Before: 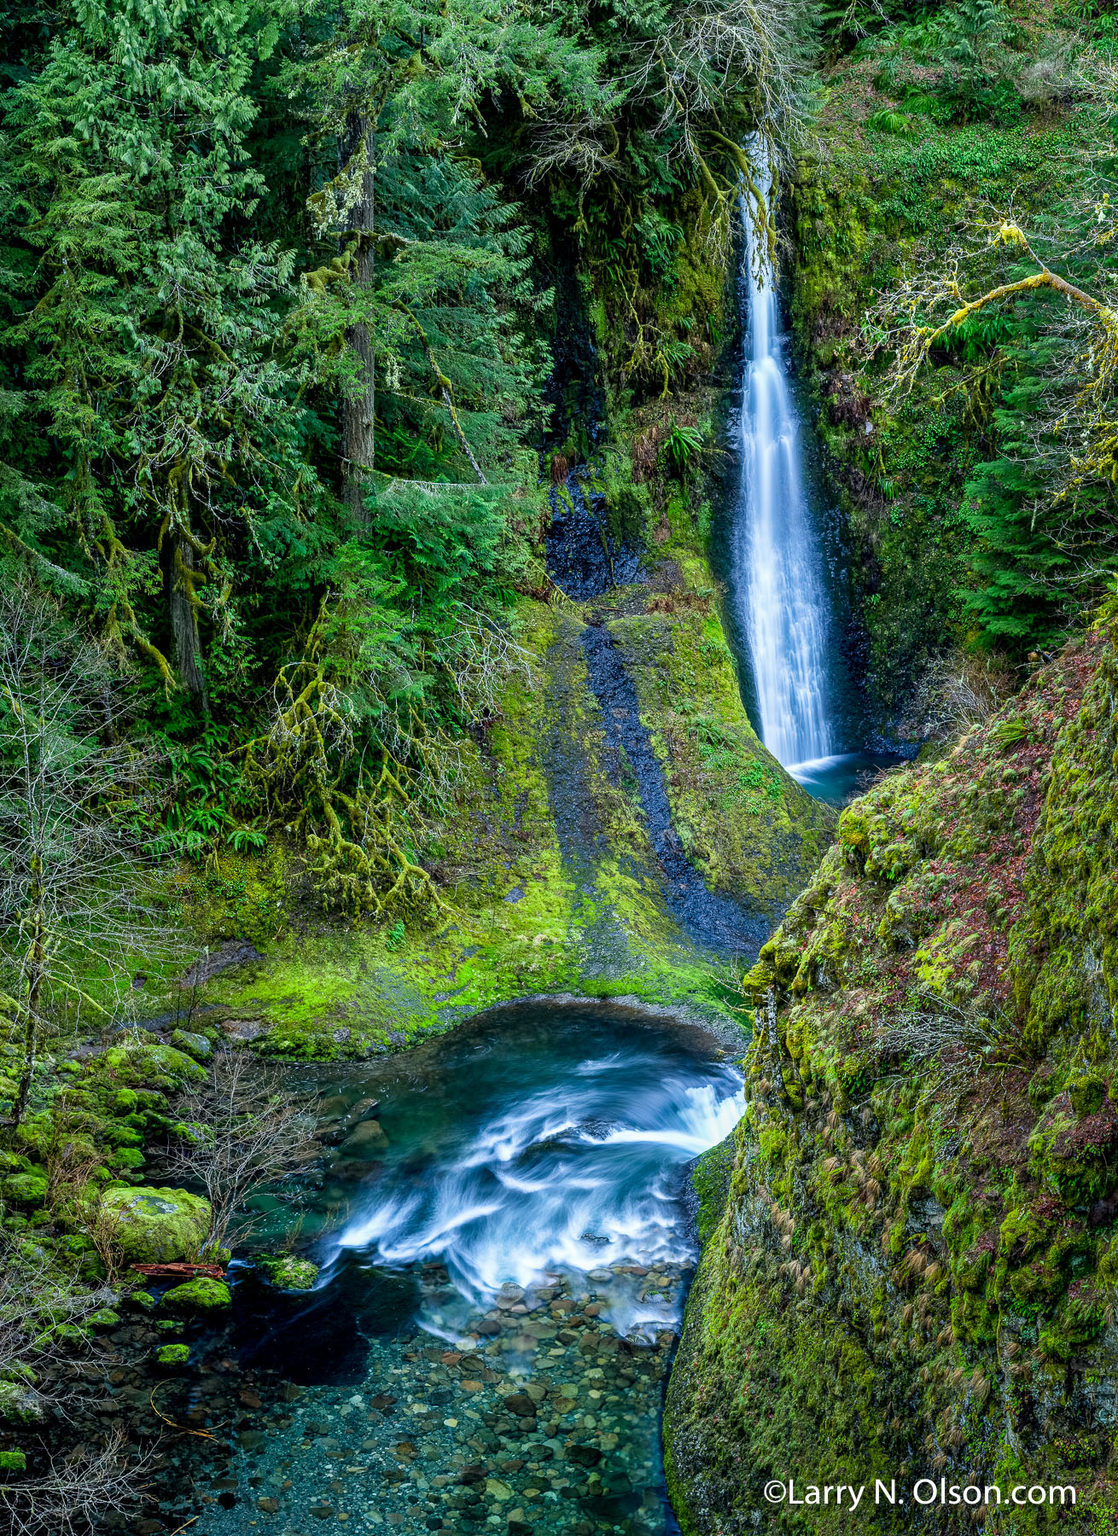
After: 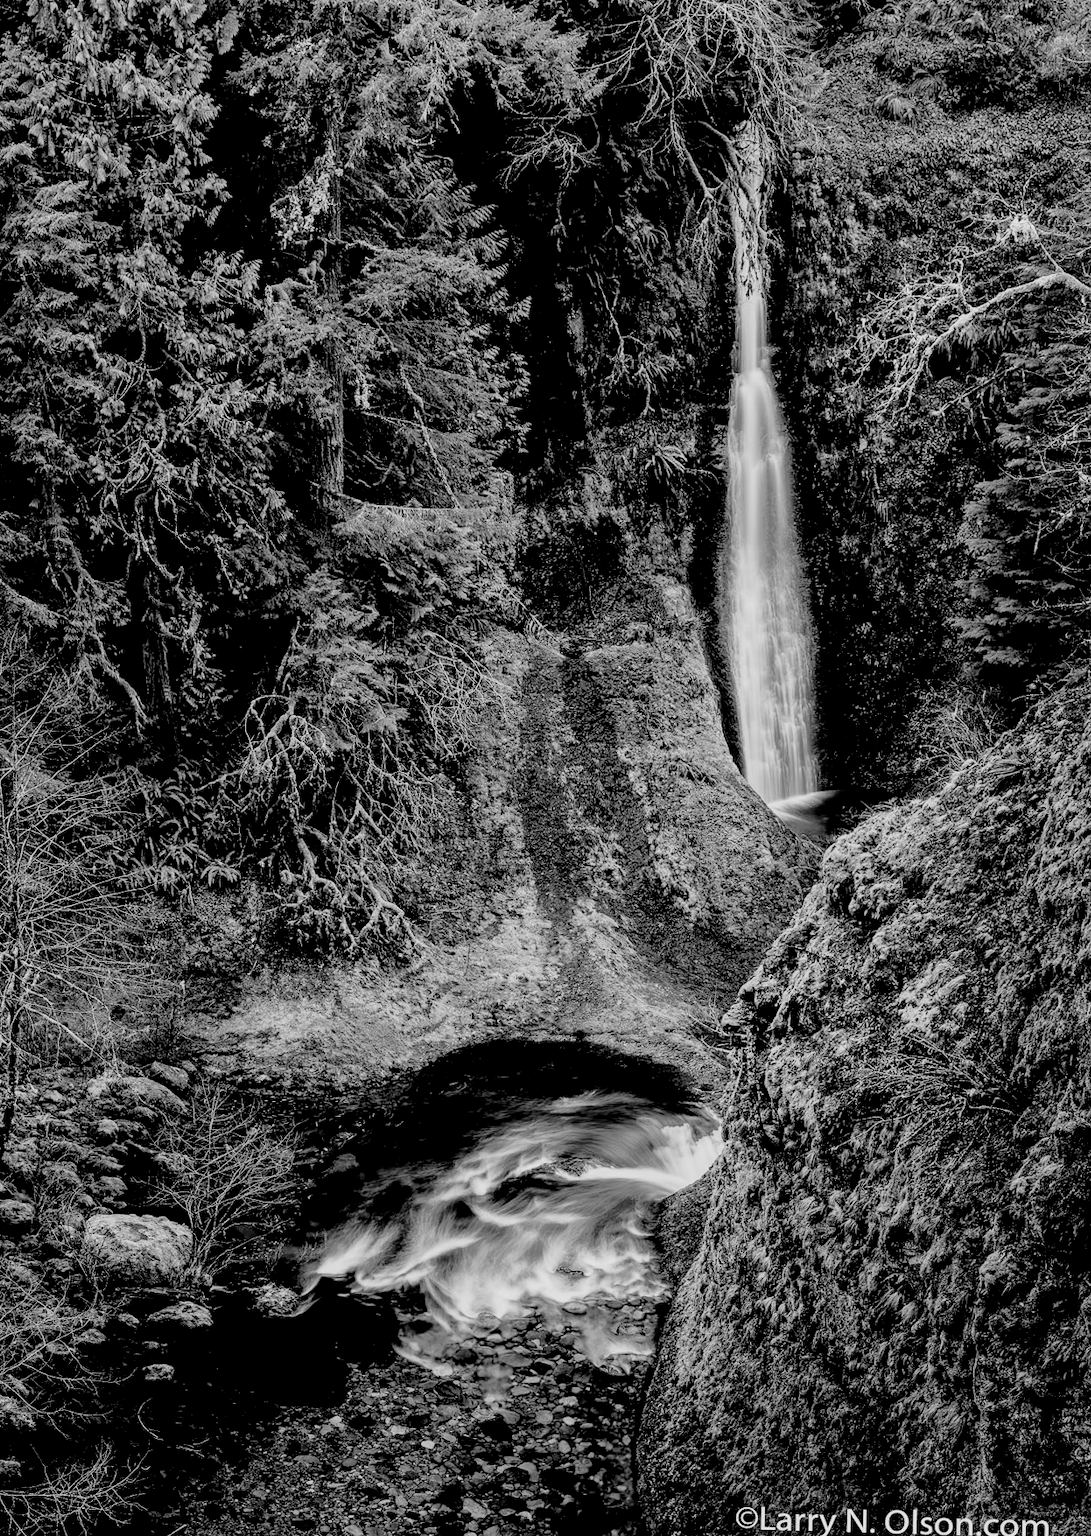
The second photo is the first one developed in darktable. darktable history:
color balance rgb: perceptual saturation grading › global saturation 20%, perceptual saturation grading › highlights -50%, perceptual saturation grading › shadows 30%, perceptual brilliance grading › global brilliance 10%, perceptual brilliance grading › shadows 15%
local contrast: highlights 100%, shadows 100%, detail 120%, midtone range 0.2
color calibration: illuminant Planckian (black body), x 0.368, y 0.361, temperature 4275.92 K
exposure: black level correction 0.056, compensate highlight preservation false
filmic rgb: black relative exposure -7.65 EV, white relative exposure 4.56 EV, hardness 3.61
monochrome: on, module defaults
rotate and perspective: rotation 0.074°, lens shift (vertical) 0.096, lens shift (horizontal) -0.041, crop left 0.043, crop right 0.952, crop top 0.024, crop bottom 0.979
